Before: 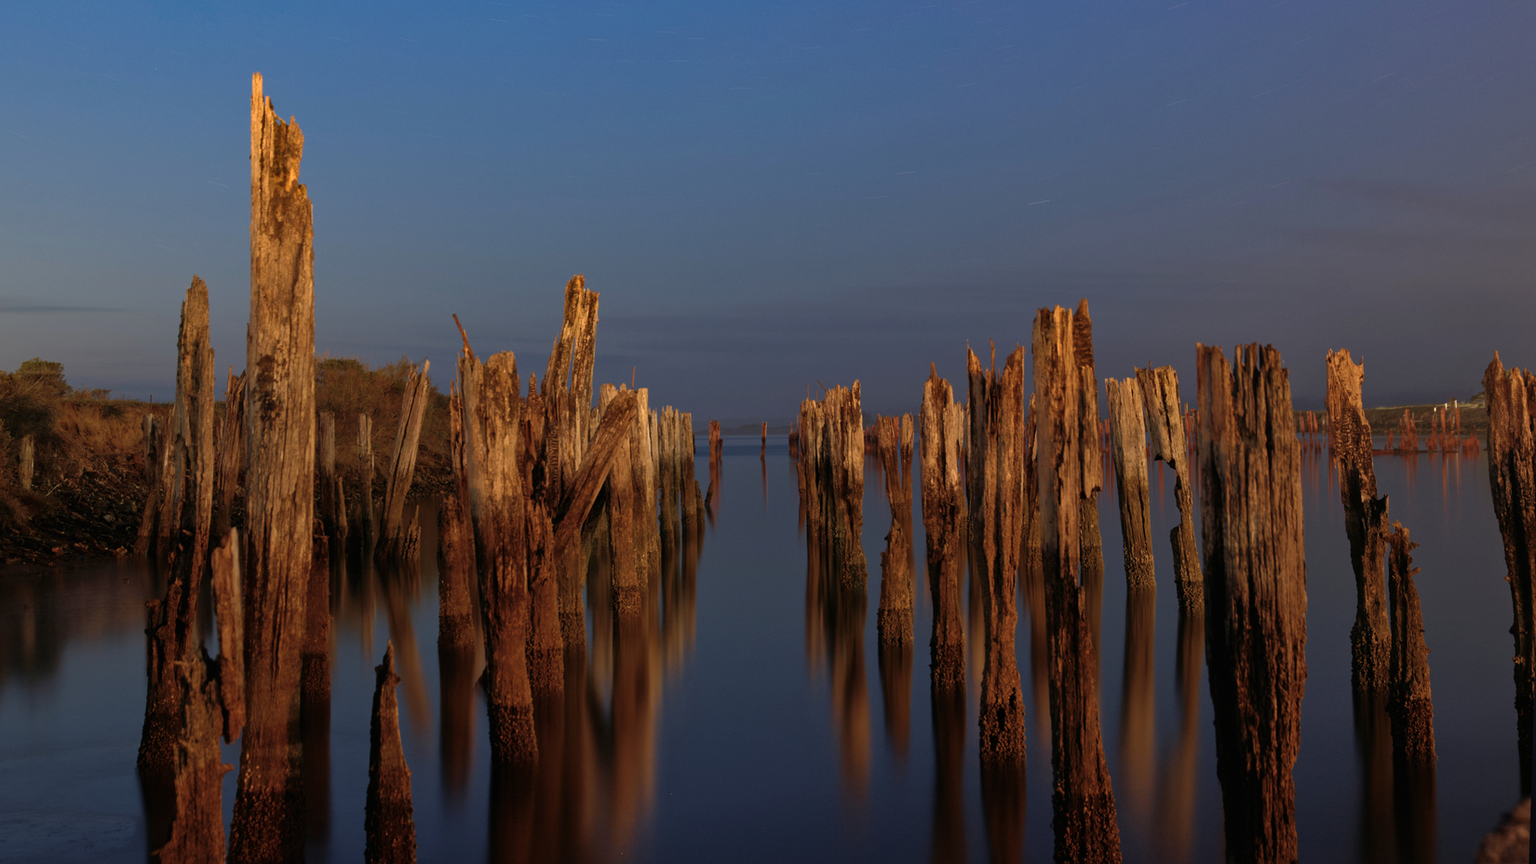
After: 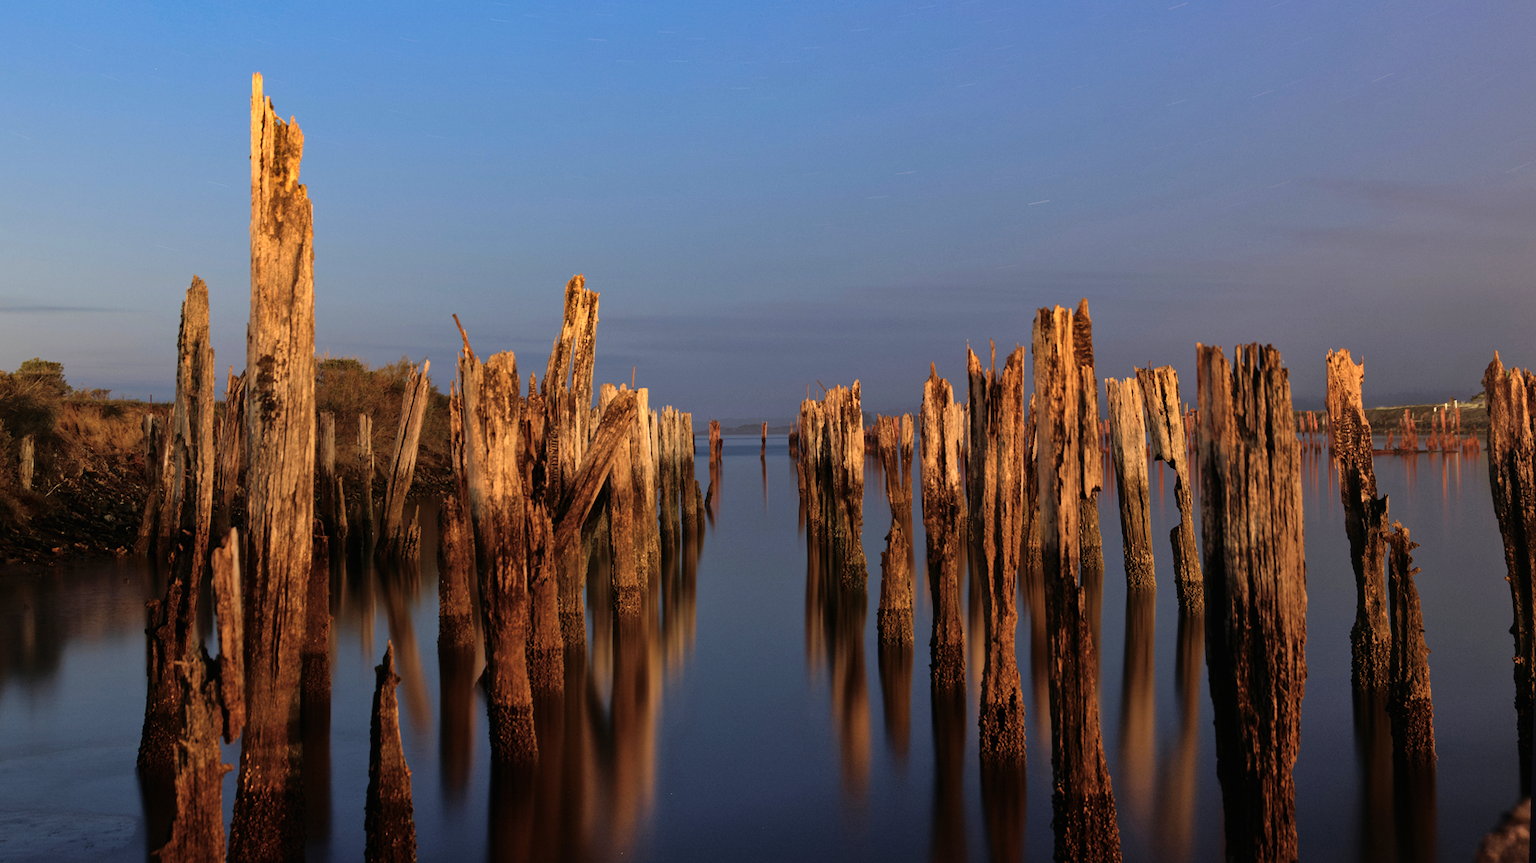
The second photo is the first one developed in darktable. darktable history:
tone curve: curves: ch0 [(0, 0) (0.003, 0.003) (0.011, 0.01) (0.025, 0.023) (0.044, 0.041) (0.069, 0.064) (0.1, 0.094) (0.136, 0.143) (0.177, 0.205) (0.224, 0.281) (0.277, 0.367) (0.335, 0.457) (0.399, 0.542) (0.468, 0.629) (0.543, 0.711) (0.623, 0.788) (0.709, 0.863) (0.801, 0.912) (0.898, 0.955) (1, 1)]
